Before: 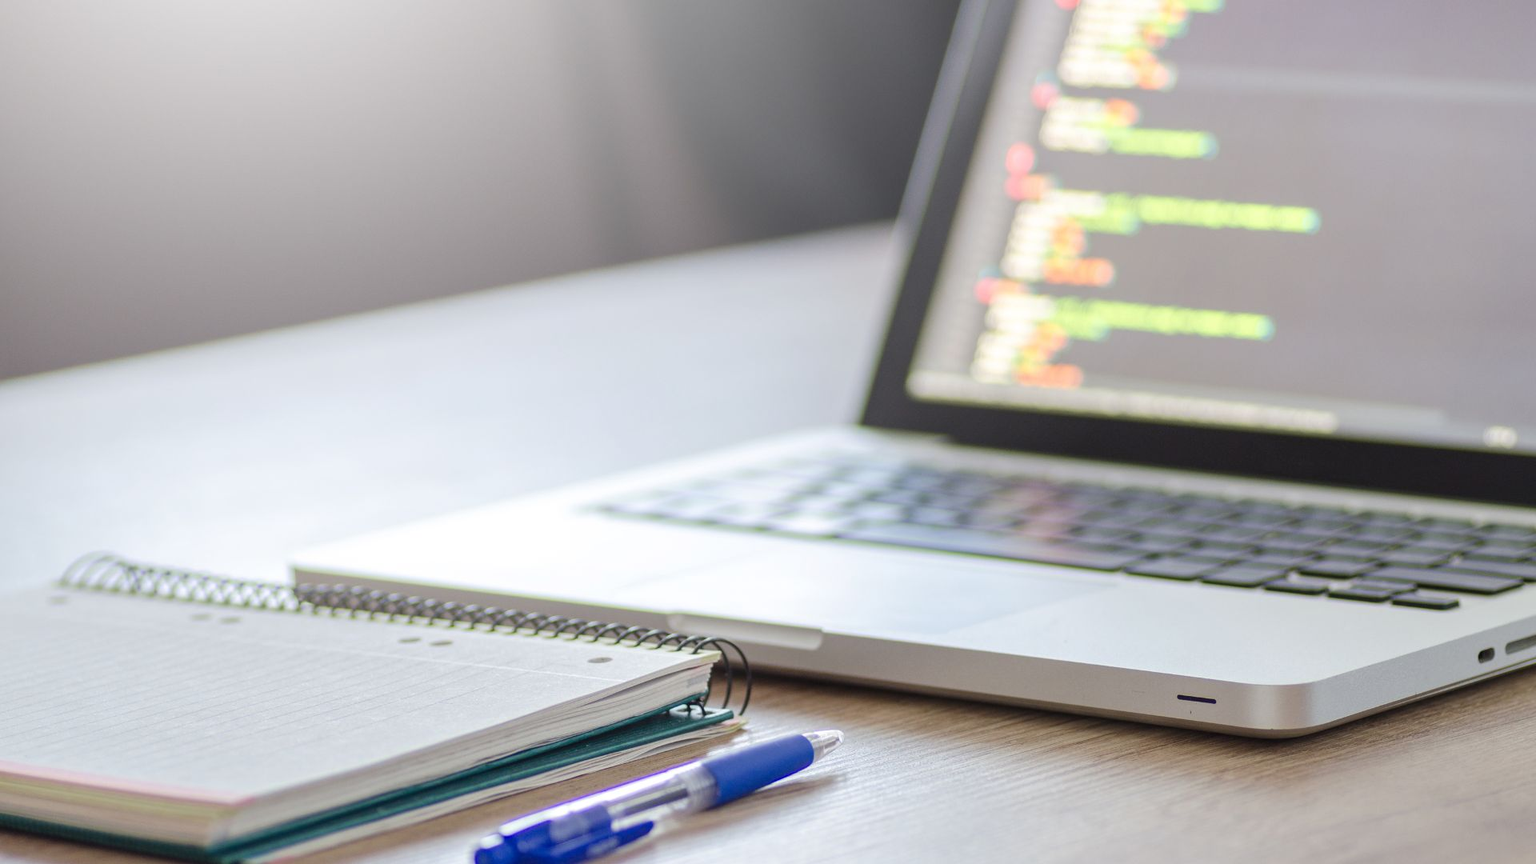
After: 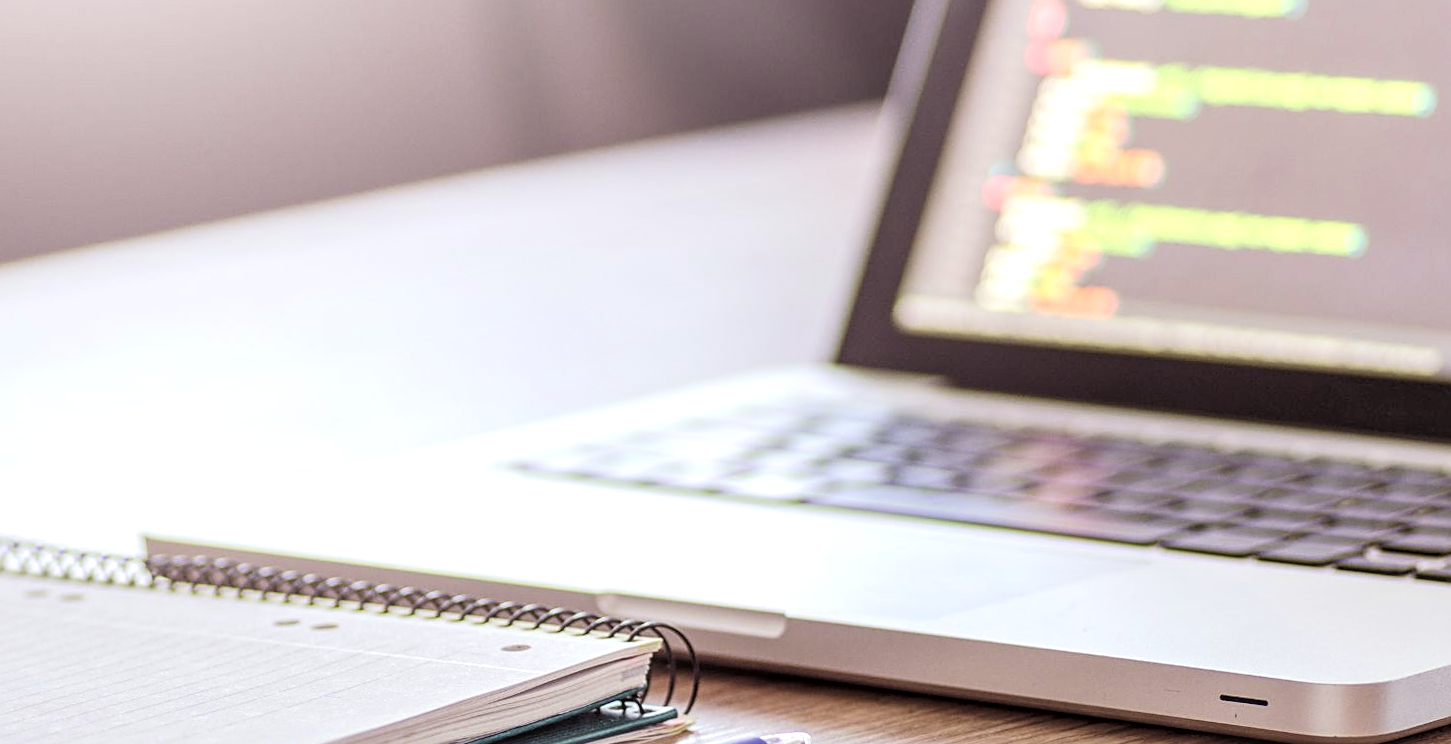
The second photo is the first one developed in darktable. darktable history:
rgb levels: mode RGB, independent channels, levels [[0, 0.474, 1], [0, 0.5, 1], [0, 0.5, 1]]
crop: left 9.712%, top 16.928%, right 10.845%, bottom 12.332%
local contrast: on, module defaults
tone curve: curves: ch0 [(0, 0) (0.118, 0.034) (0.182, 0.124) (0.265, 0.214) (0.504, 0.508) (0.783, 0.825) (1, 1)], color space Lab, linked channels, preserve colors none
rotate and perspective: rotation 0.074°, lens shift (vertical) 0.096, lens shift (horizontal) -0.041, crop left 0.043, crop right 0.952, crop top 0.024, crop bottom 0.979
exposure: exposure 0.197 EV, compensate highlight preservation false
sharpen: on, module defaults
